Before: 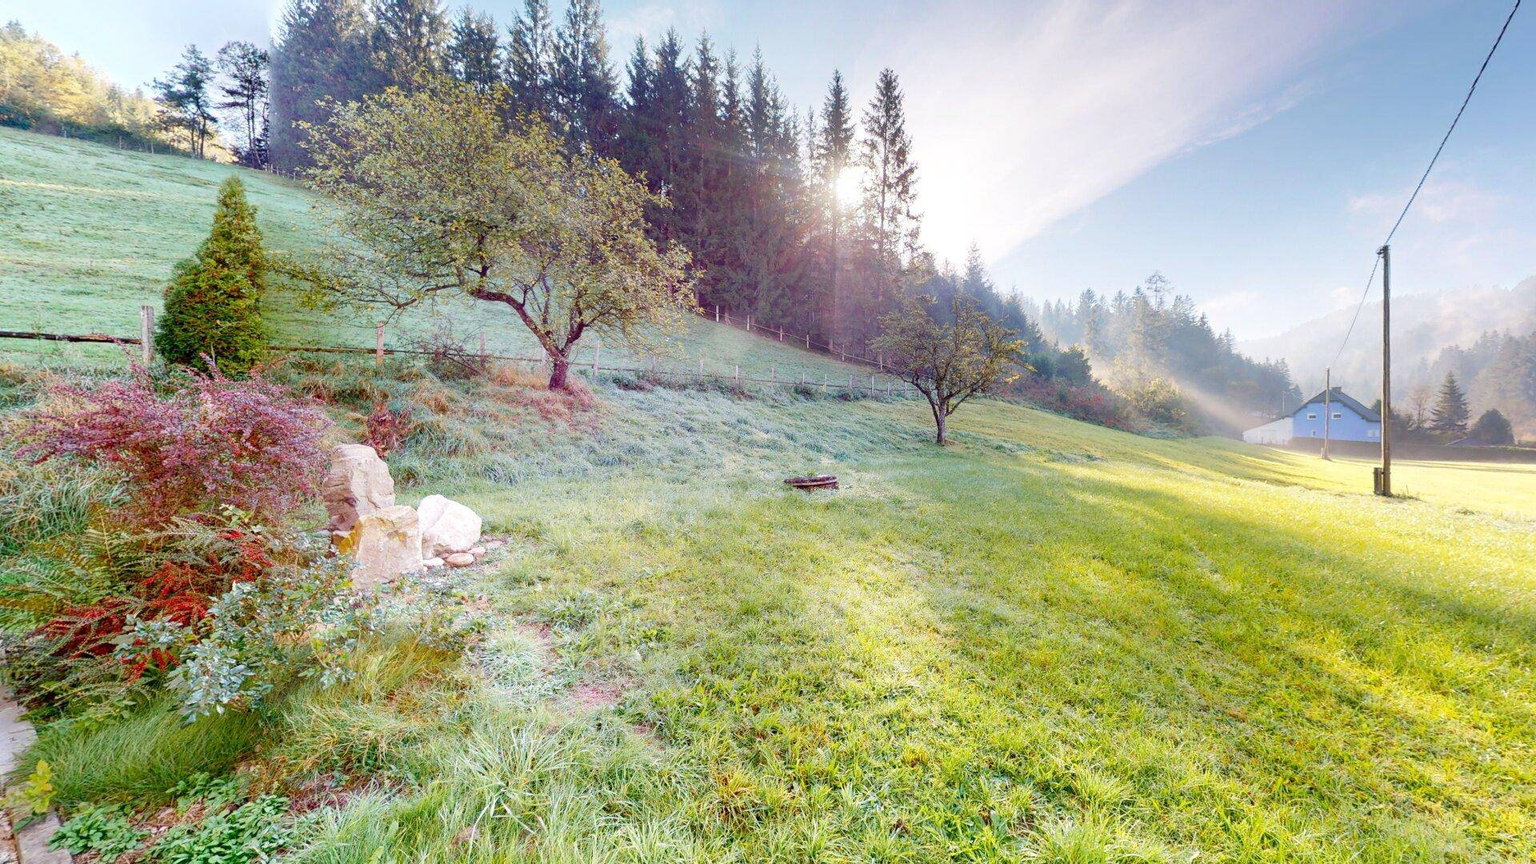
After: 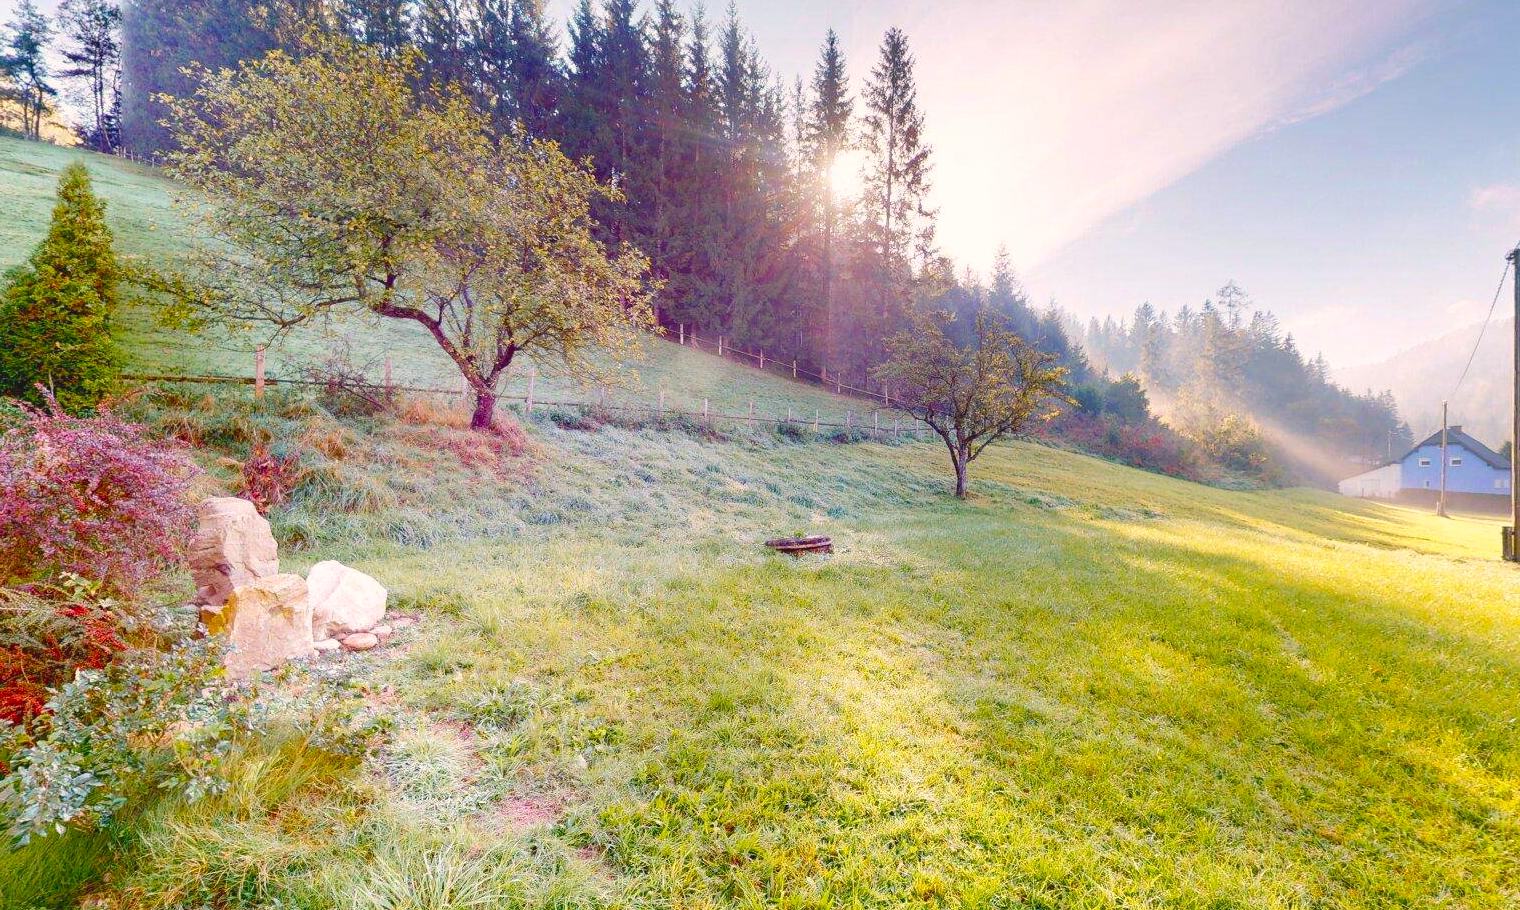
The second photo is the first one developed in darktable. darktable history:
color balance rgb: shadows lift › chroma 2%, shadows lift › hue 247.2°, power › chroma 0.3%, power › hue 25.2°, highlights gain › chroma 3%, highlights gain › hue 60°, global offset › luminance 0.75%, perceptual saturation grading › global saturation 20%, perceptual saturation grading › highlights -20%, perceptual saturation grading › shadows 30%, global vibrance 20%
crop: left 11.225%, top 5.381%, right 9.565%, bottom 10.314%
white balance: red 1.004, blue 1.024
